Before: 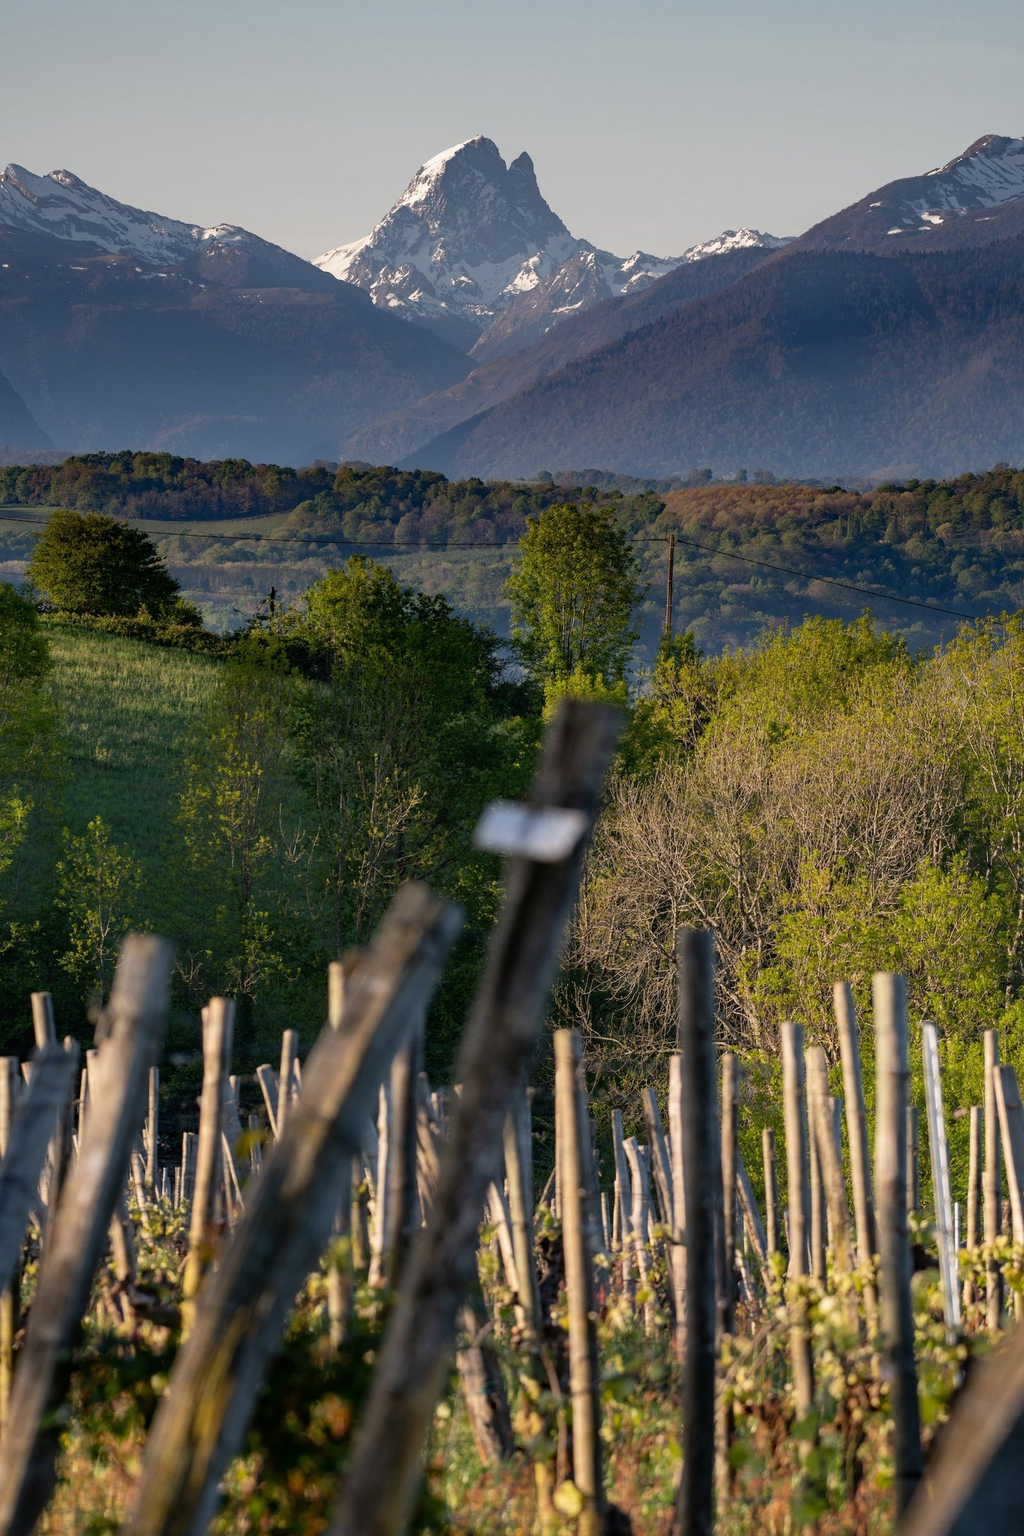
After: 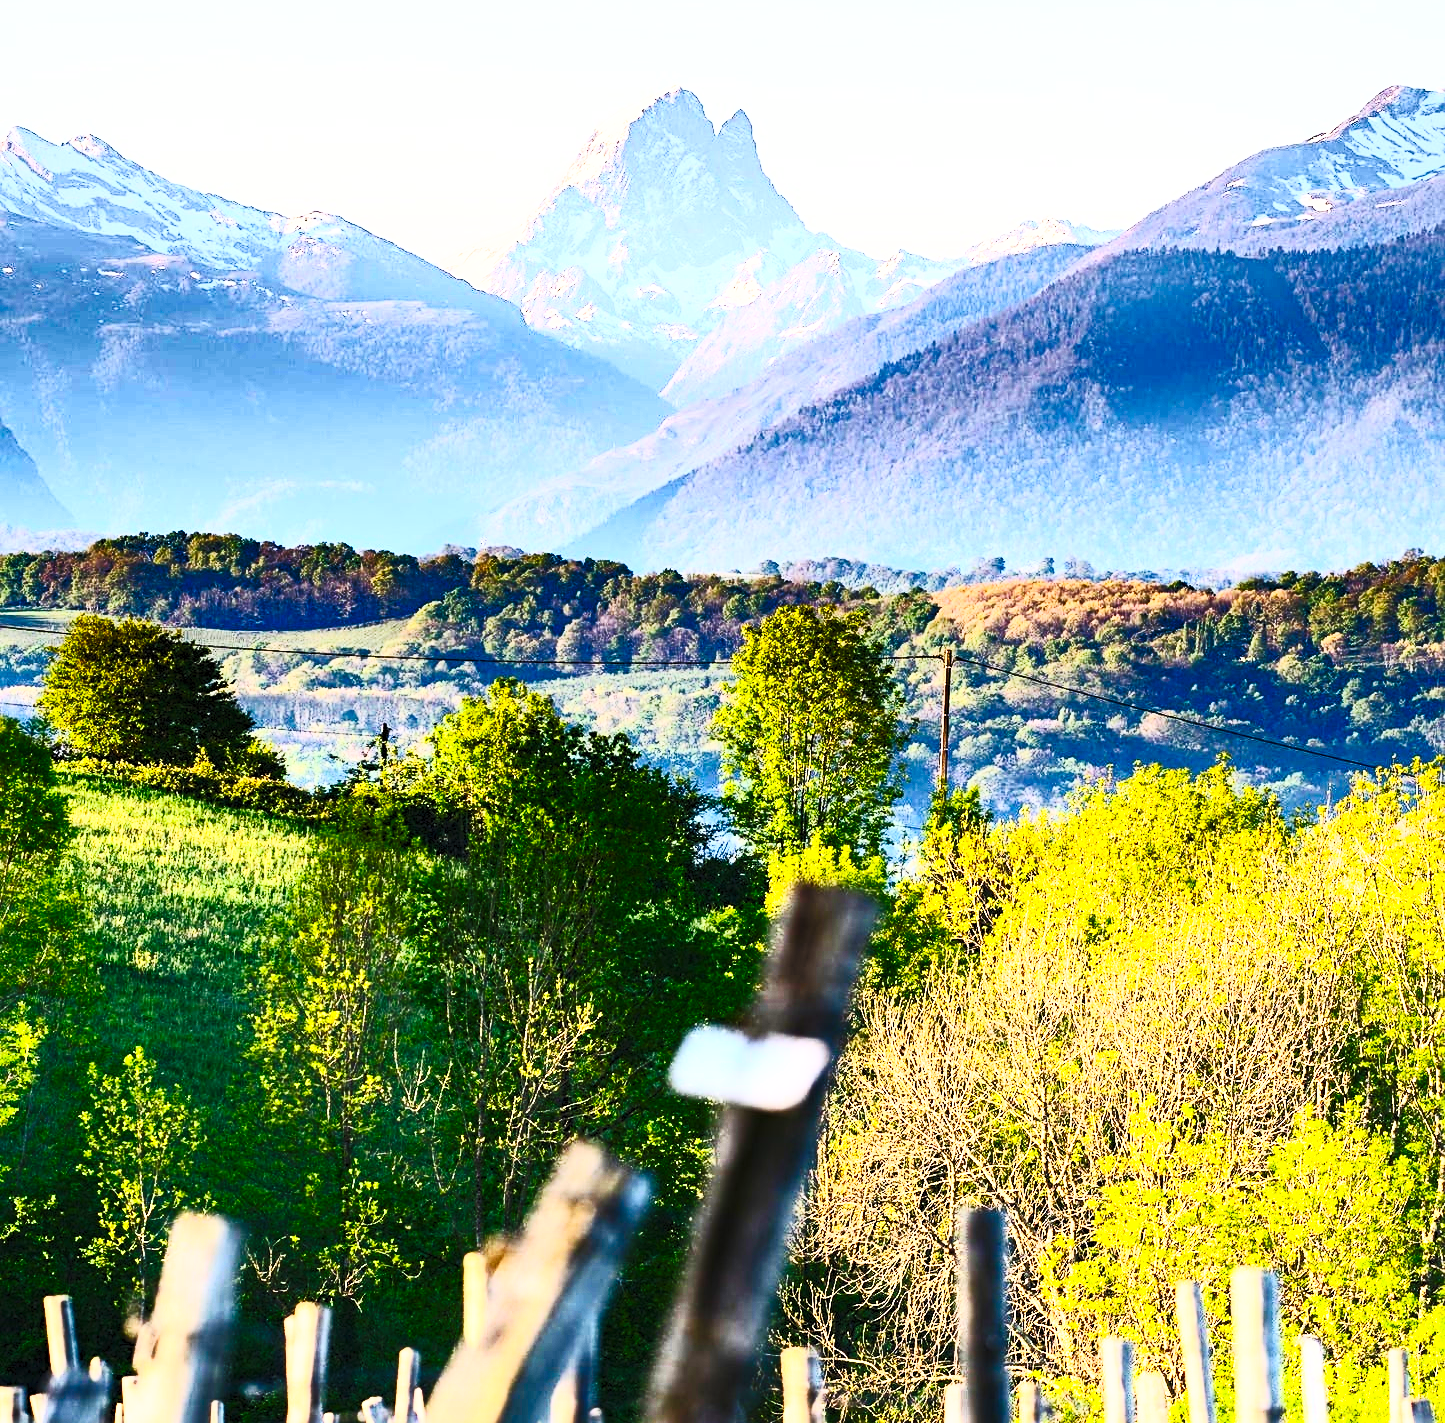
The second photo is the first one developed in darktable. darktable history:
contrast brightness saturation: contrast 0.83, brightness 0.59, saturation 0.59
exposure: black level correction 0.001, exposure 0.5 EV, compensate exposure bias true, compensate highlight preservation false
sharpen: radius 2.529, amount 0.323
crop and rotate: top 4.848%, bottom 29.503%
base curve: curves: ch0 [(0, 0) (0.028, 0.03) (0.121, 0.232) (0.46, 0.748) (0.859, 0.968) (1, 1)], preserve colors none
